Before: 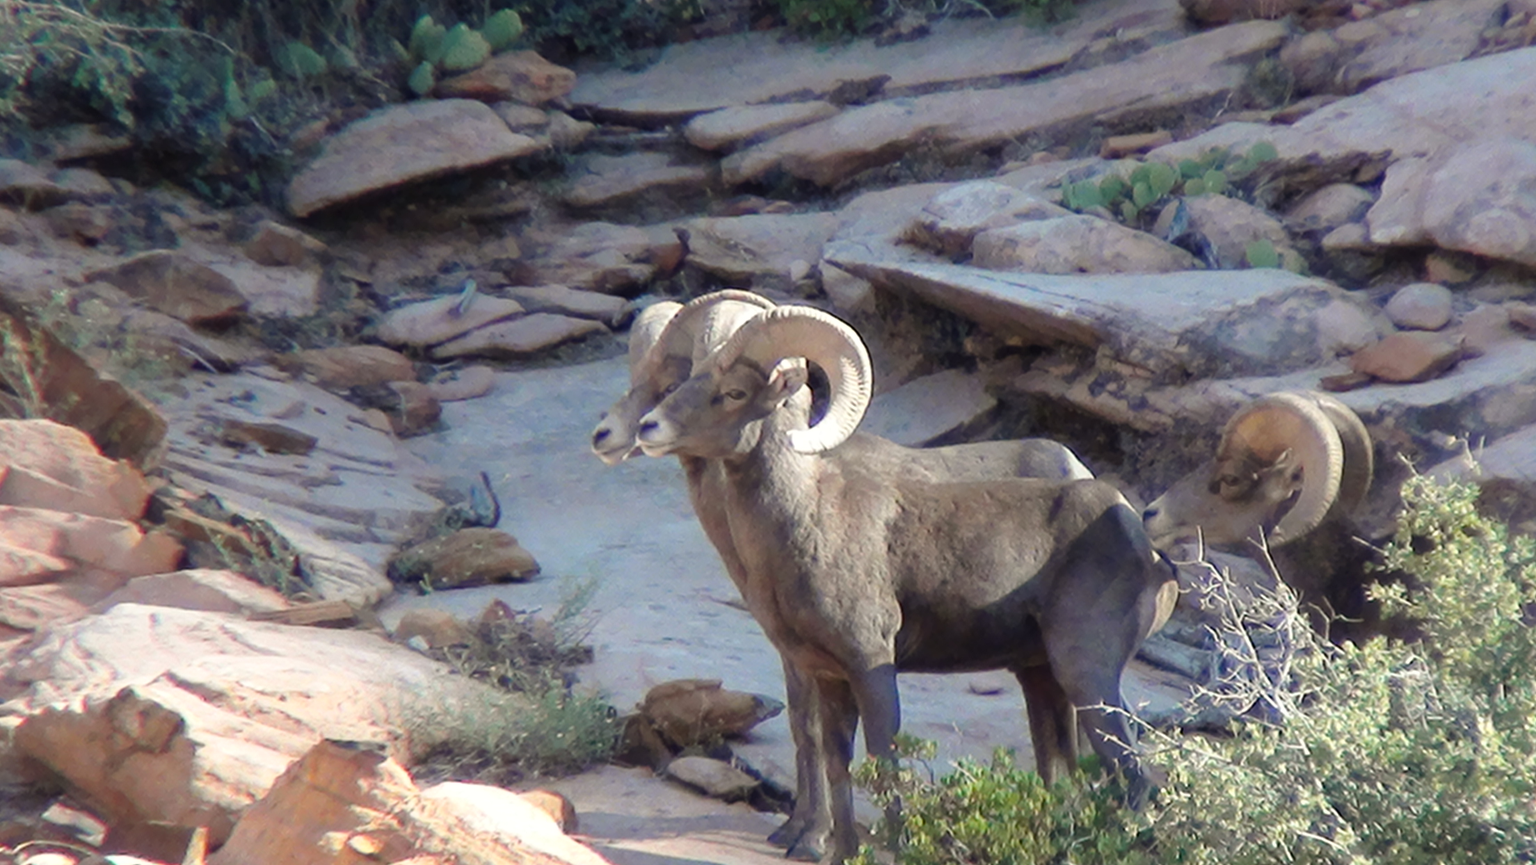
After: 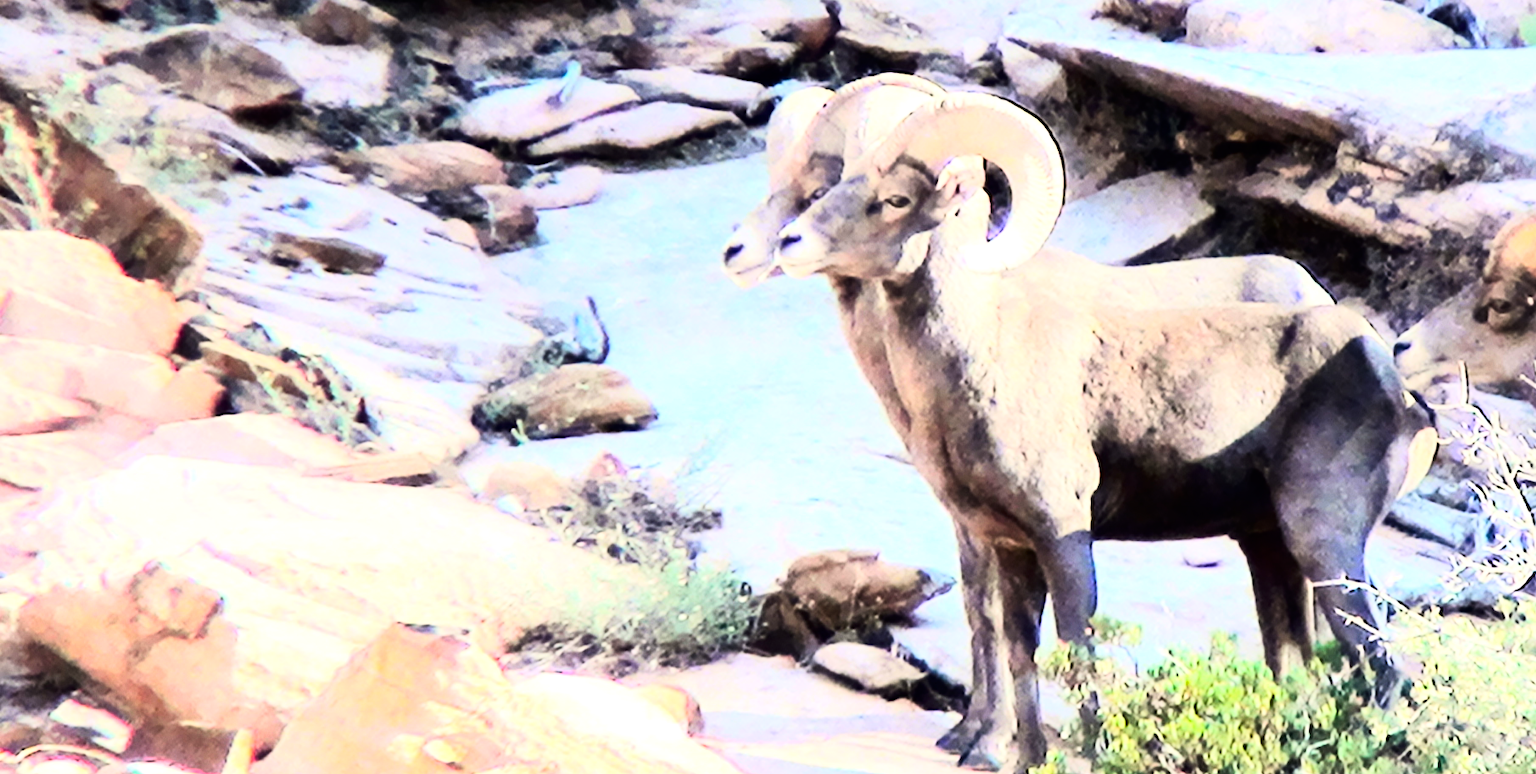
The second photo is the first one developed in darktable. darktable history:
tone equalizer: -8 EV -0.417 EV, -7 EV -0.389 EV, -6 EV -0.333 EV, -5 EV -0.222 EV, -3 EV 0.222 EV, -2 EV 0.333 EV, -1 EV 0.389 EV, +0 EV 0.417 EV, edges refinement/feathering 500, mask exposure compensation -1.57 EV, preserve details no
exposure: exposure 0.6 EV, compensate highlight preservation false
rgb curve: curves: ch0 [(0, 0) (0.21, 0.15) (0.24, 0.21) (0.5, 0.75) (0.75, 0.96) (0.89, 0.99) (1, 1)]; ch1 [(0, 0.02) (0.21, 0.13) (0.25, 0.2) (0.5, 0.67) (0.75, 0.9) (0.89, 0.97) (1, 1)]; ch2 [(0, 0.02) (0.21, 0.13) (0.25, 0.2) (0.5, 0.67) (0.75, 0.9) (0.89, 0.97) (1, 1)], compensate middle gray true
crop: top 26.531%, right 17.959%
contrast brightness saturation: contrast 0.07, brightness -0.14, saturation 0.11
